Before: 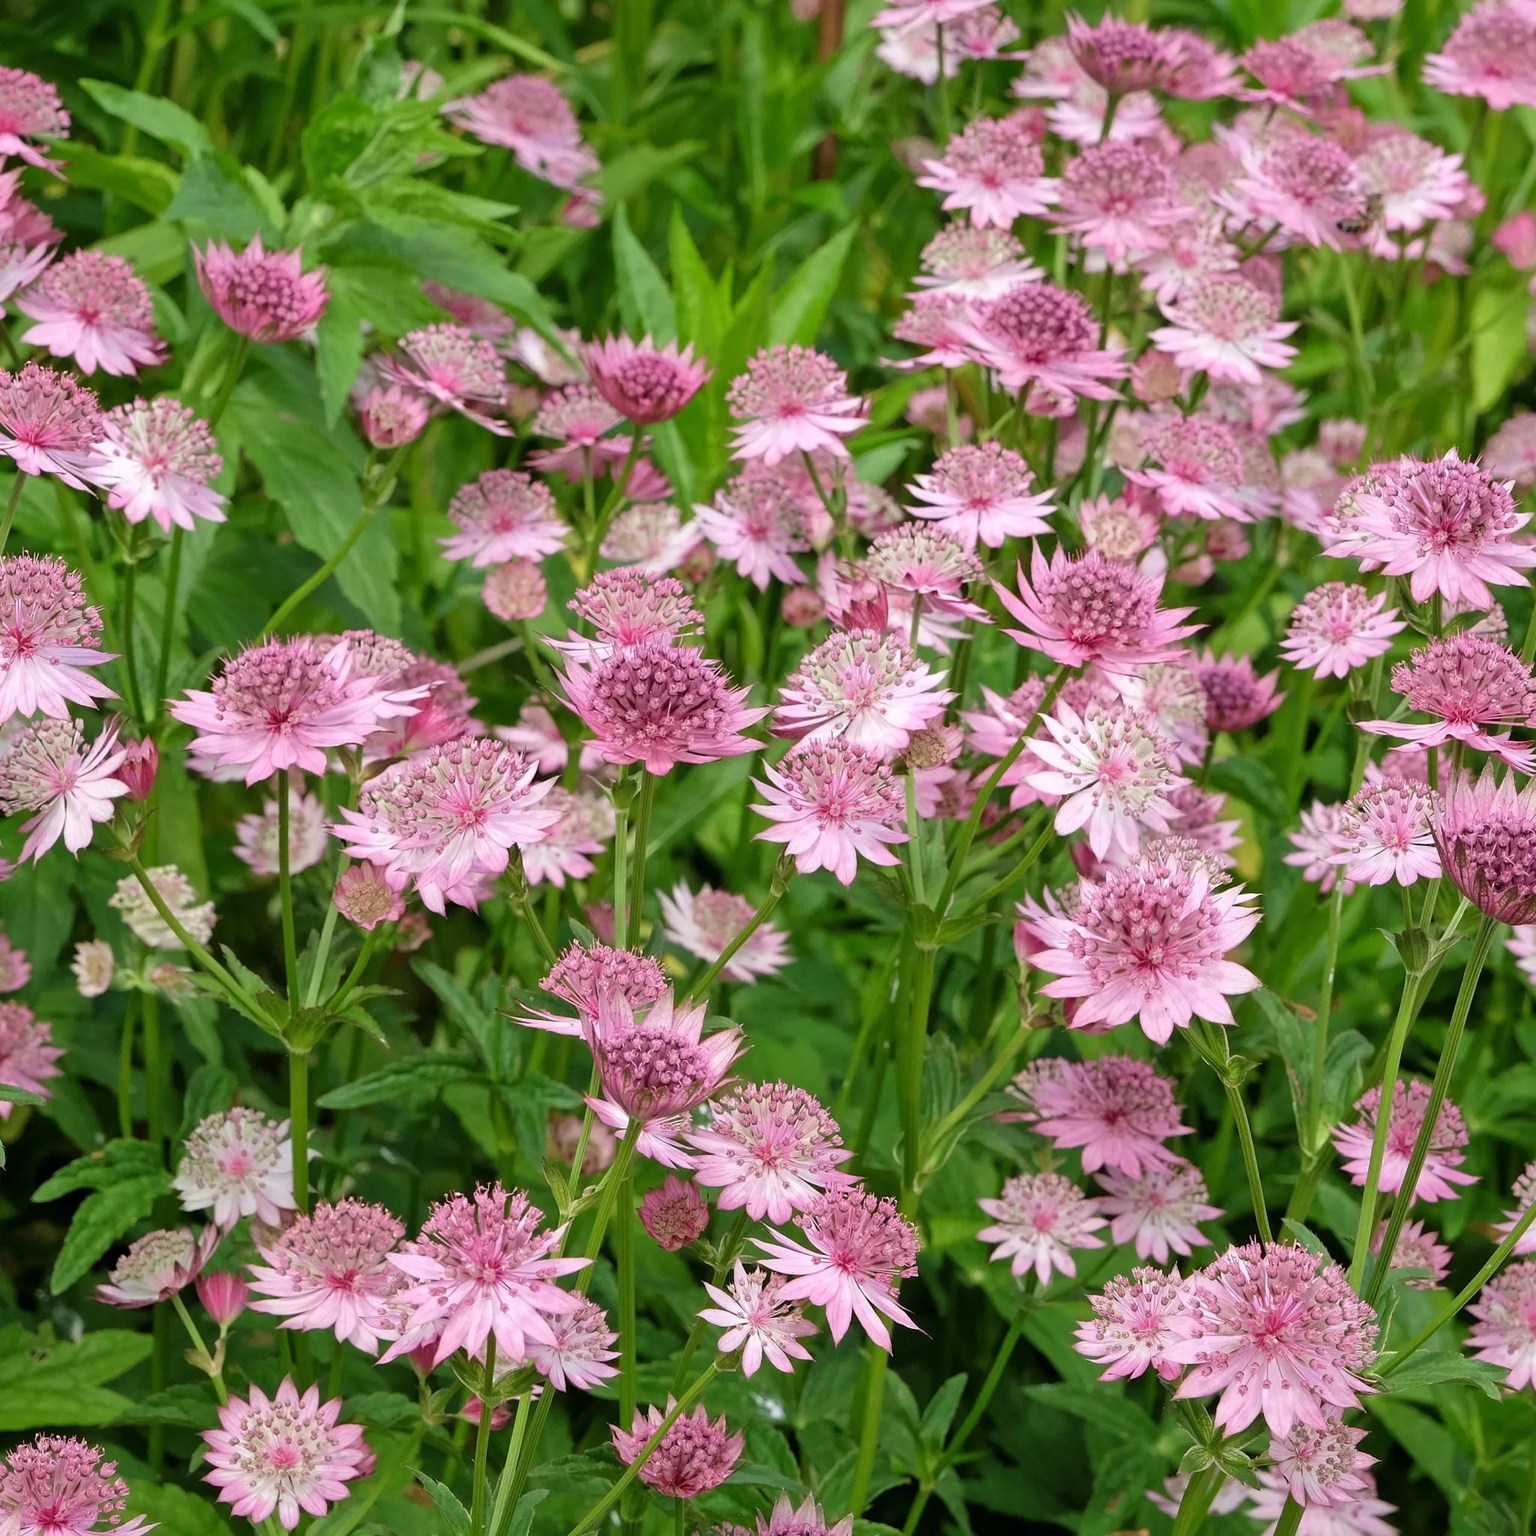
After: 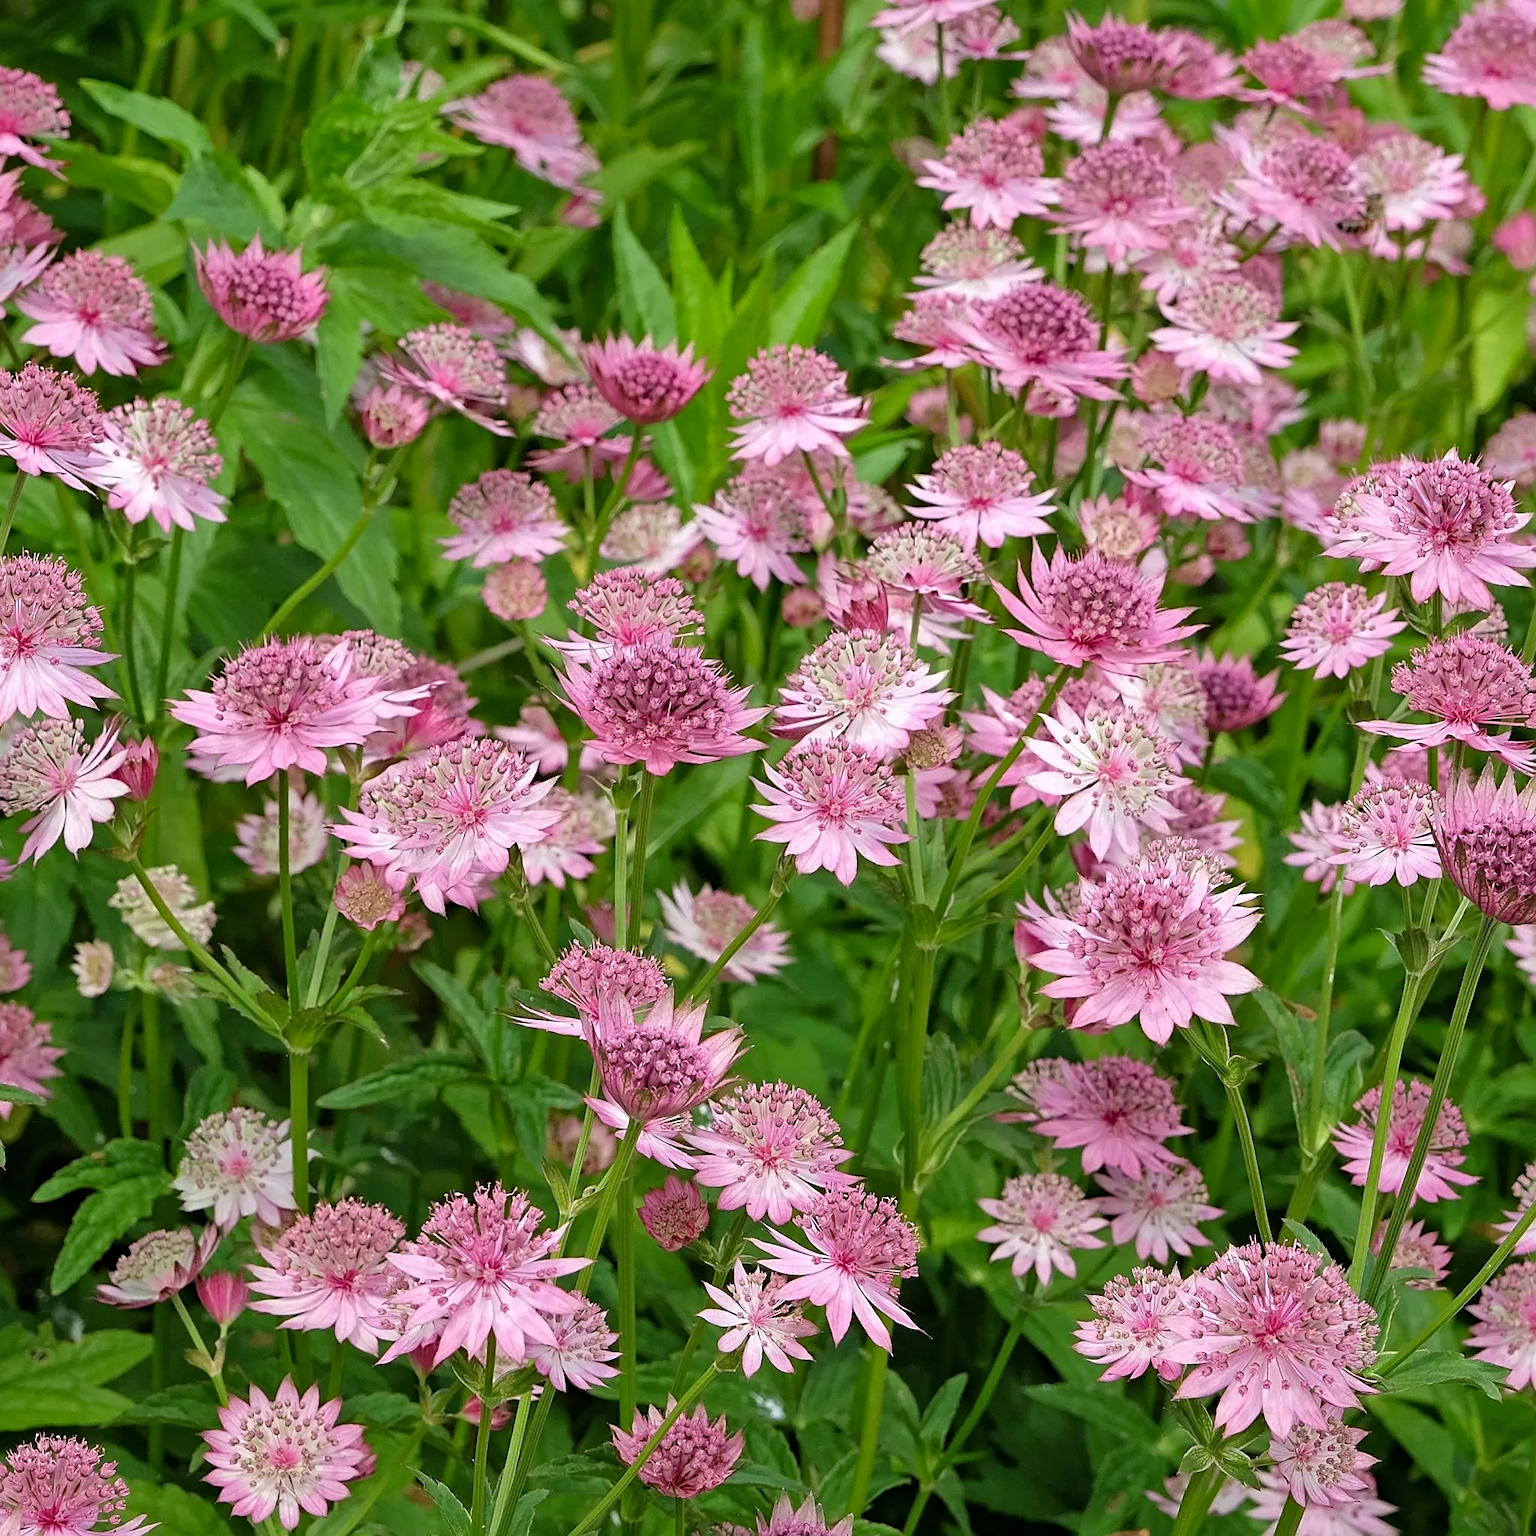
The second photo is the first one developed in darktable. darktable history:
sharpen: on, module defaults
haze removal: on, module defaults
